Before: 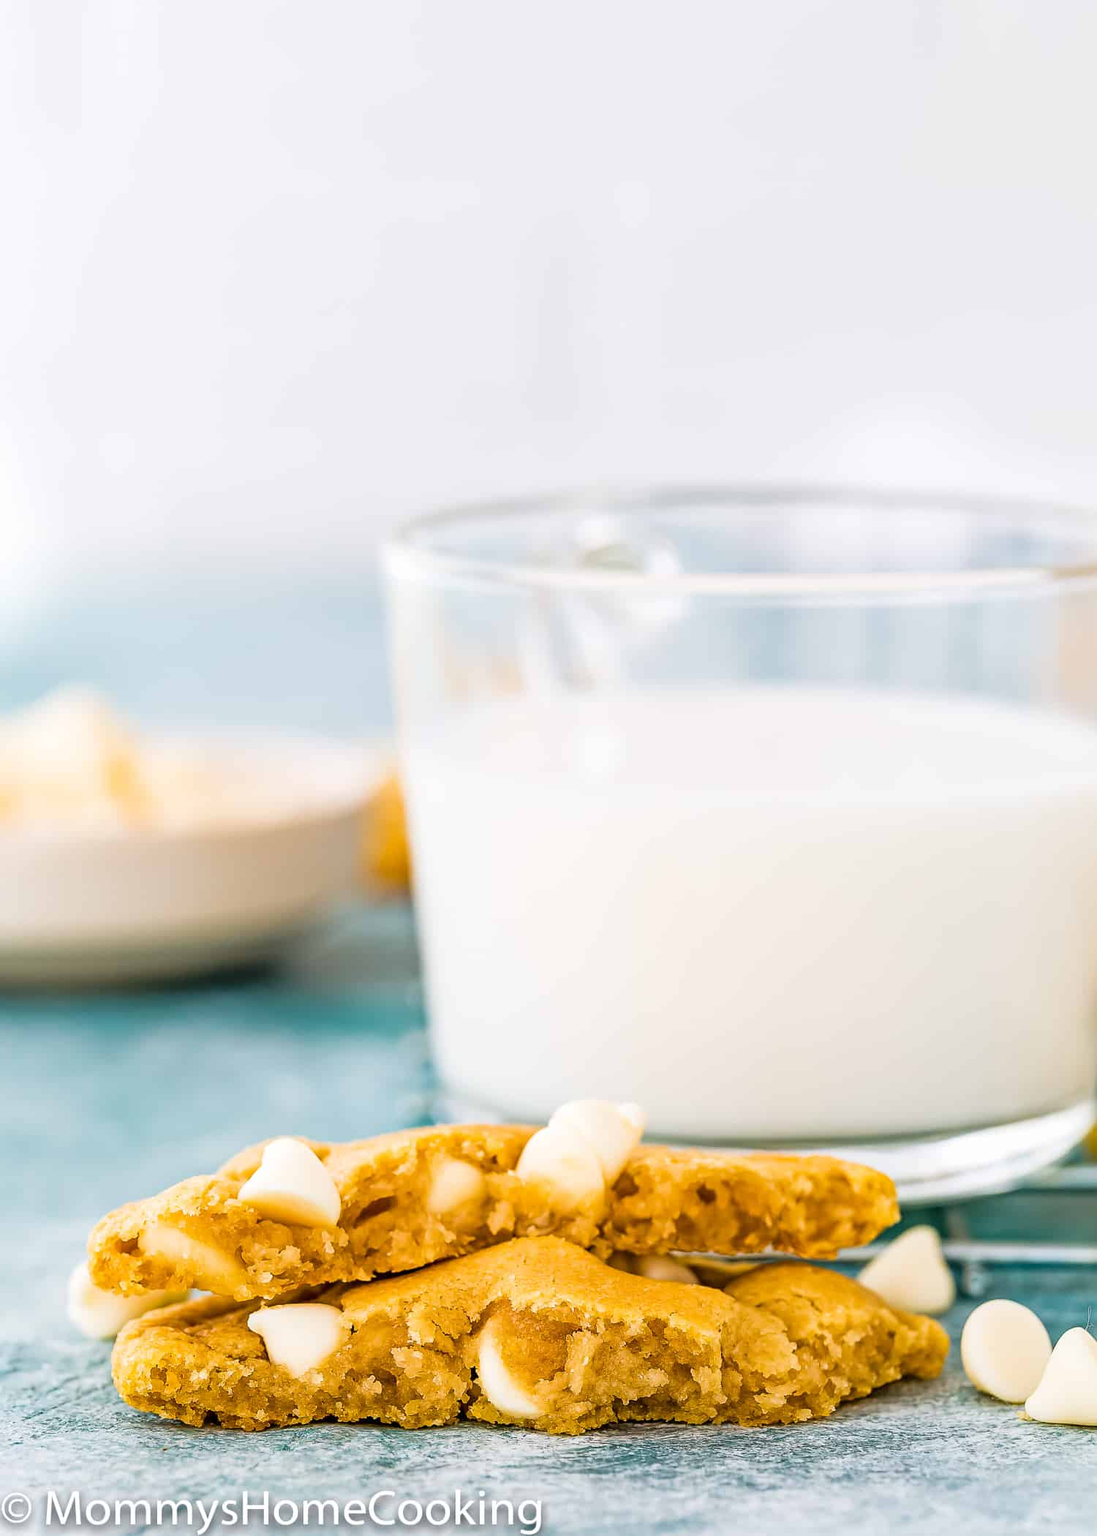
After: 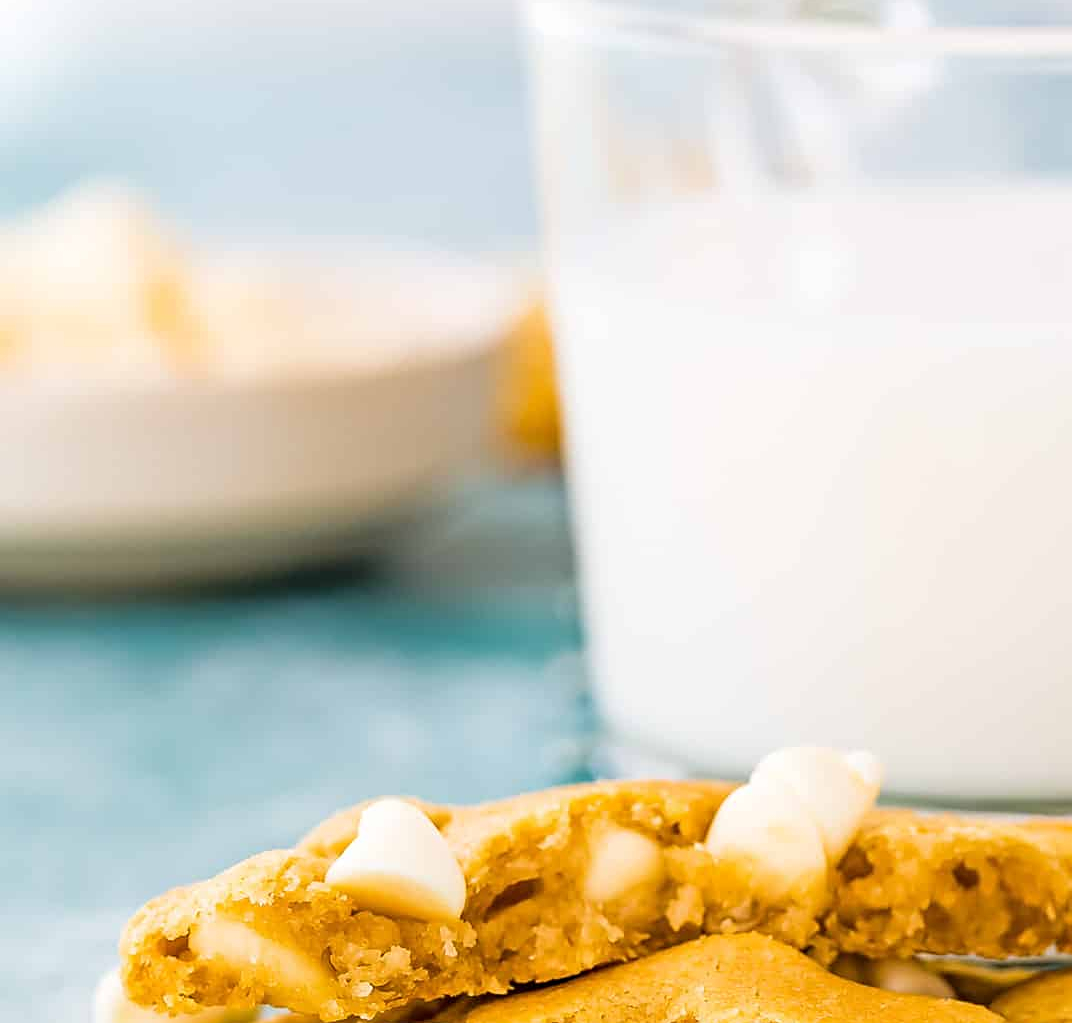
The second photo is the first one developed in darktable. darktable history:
sharpen: amount 0.201
exposure: compensate highlight preservation false
crop: top 36.091%, right 28.248%, bottom 15.122%
